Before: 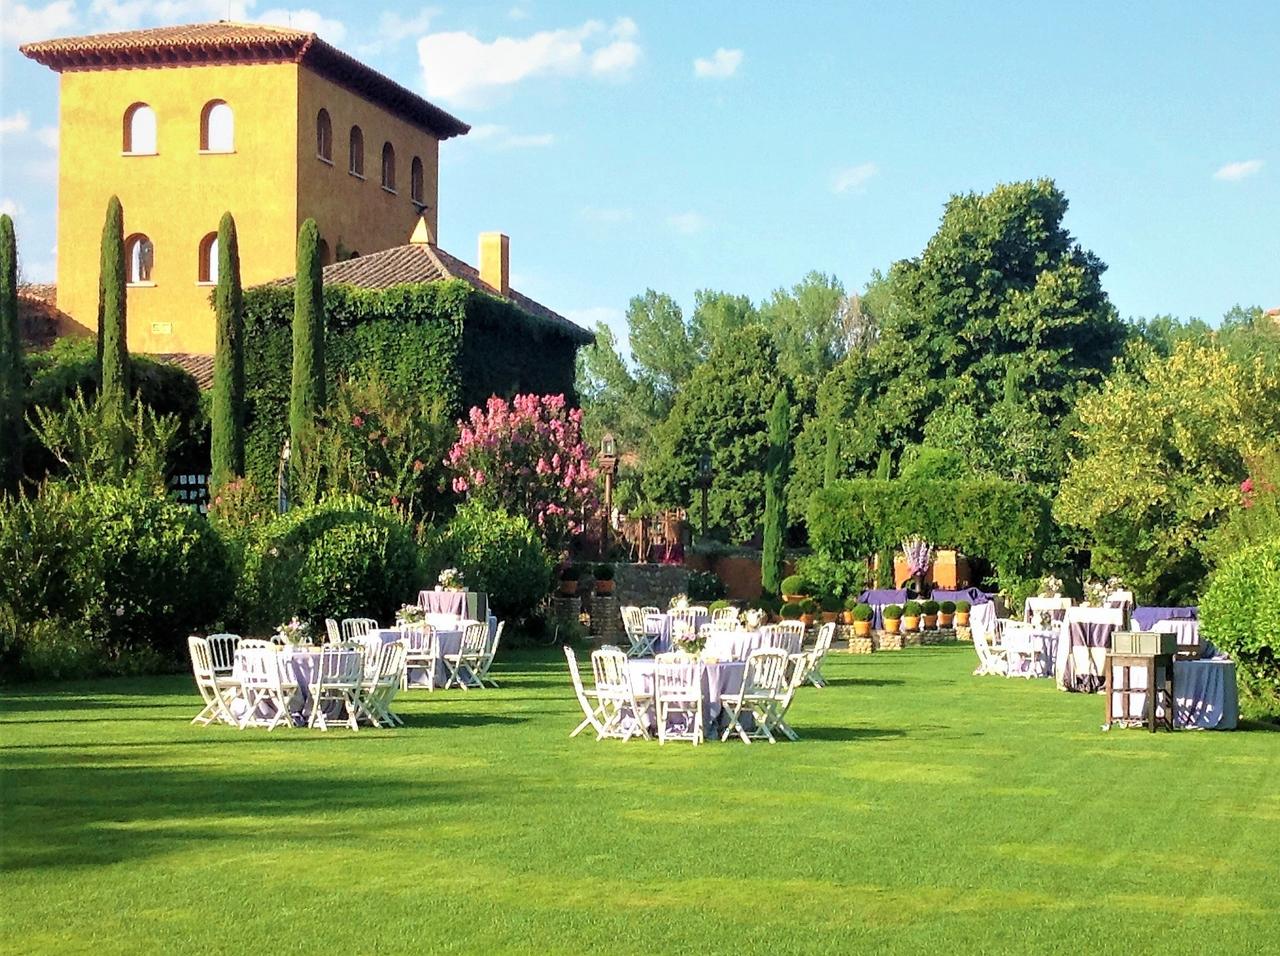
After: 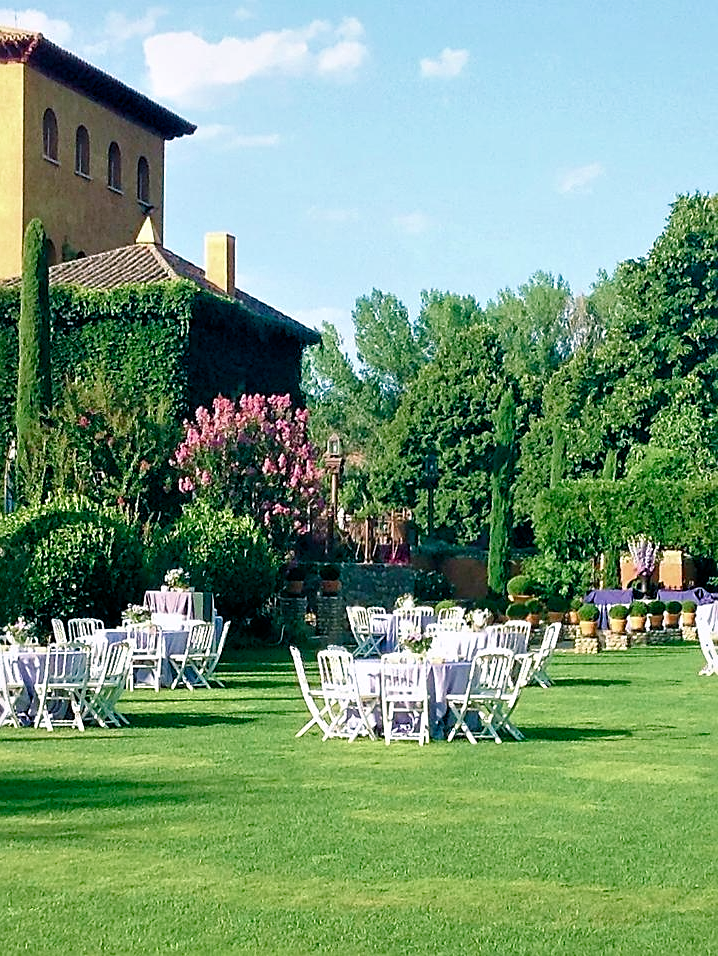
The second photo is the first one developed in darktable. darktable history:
velvia: strength 15.03%
sharpen: on, module defaults
crop: left 21.45%, right 22.407%
color balance rgb: power › luminance -7.959%, power › chroma 2.252%, power › hue 223.77°, highlights gain › chroma 0.171%, highlights gain › hue 330.21°, perceptual saturation grading › global saturation 20%, perceptual saturation grading › highlights -50.383%, perceptual saturation grading › shadows 30.557%, global vibrance 14.842%
